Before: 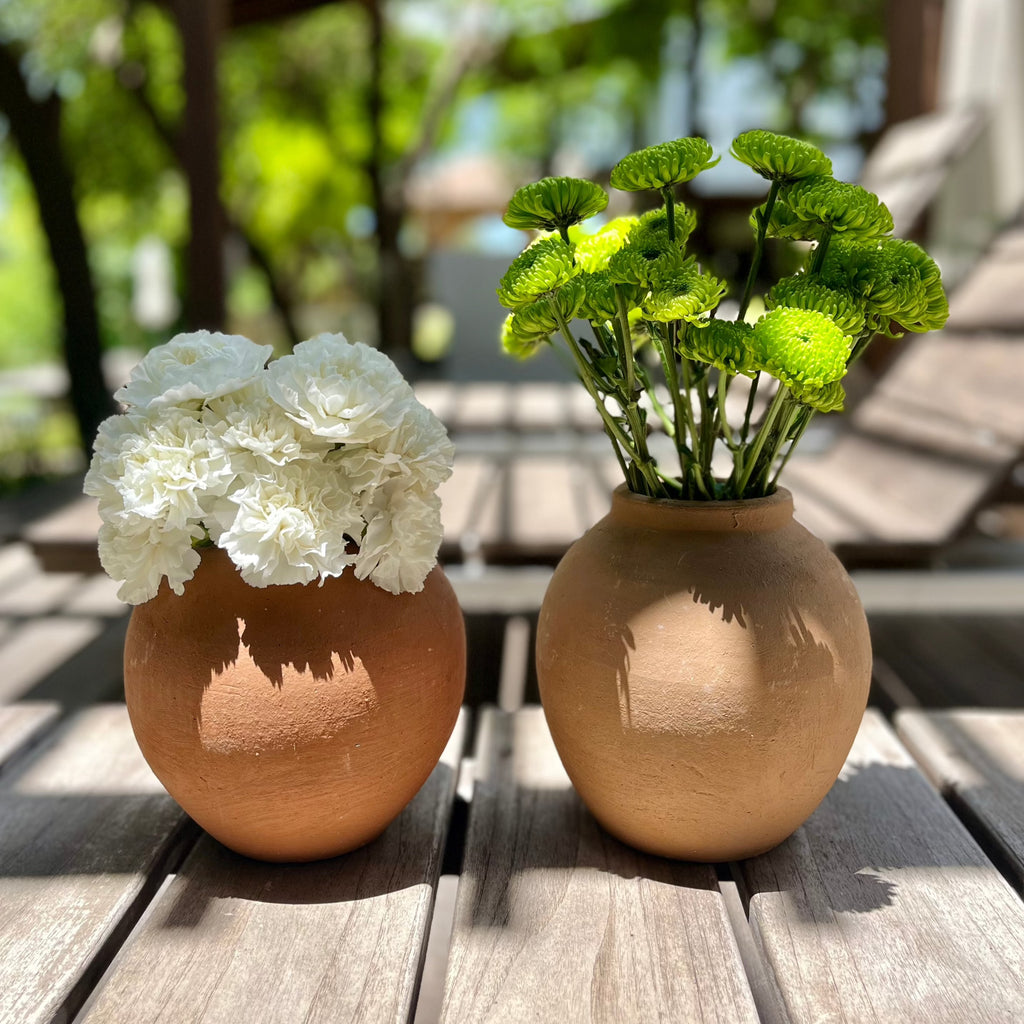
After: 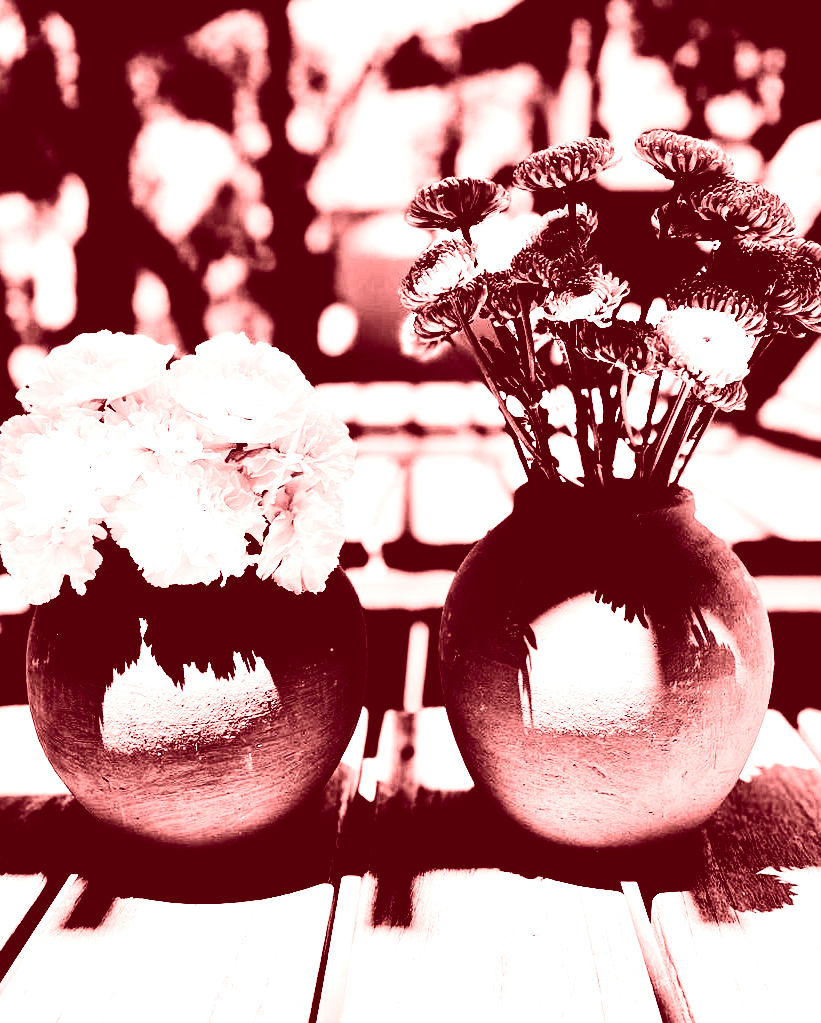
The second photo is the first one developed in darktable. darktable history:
color correction: highlights a* -4.98, highlights b* -3.76, shadows a* 3.83, shadows b* 4.08
contrast brightness saturation: contrast 0.77, brightness -1, saturation 1
colorize: saturation 60%, source mix 100%
exposure: black level correction 0.035, exposure 0.9 EV, compensate highlight preservation false
crop and rotate: left 9.597%, right 10.195%
